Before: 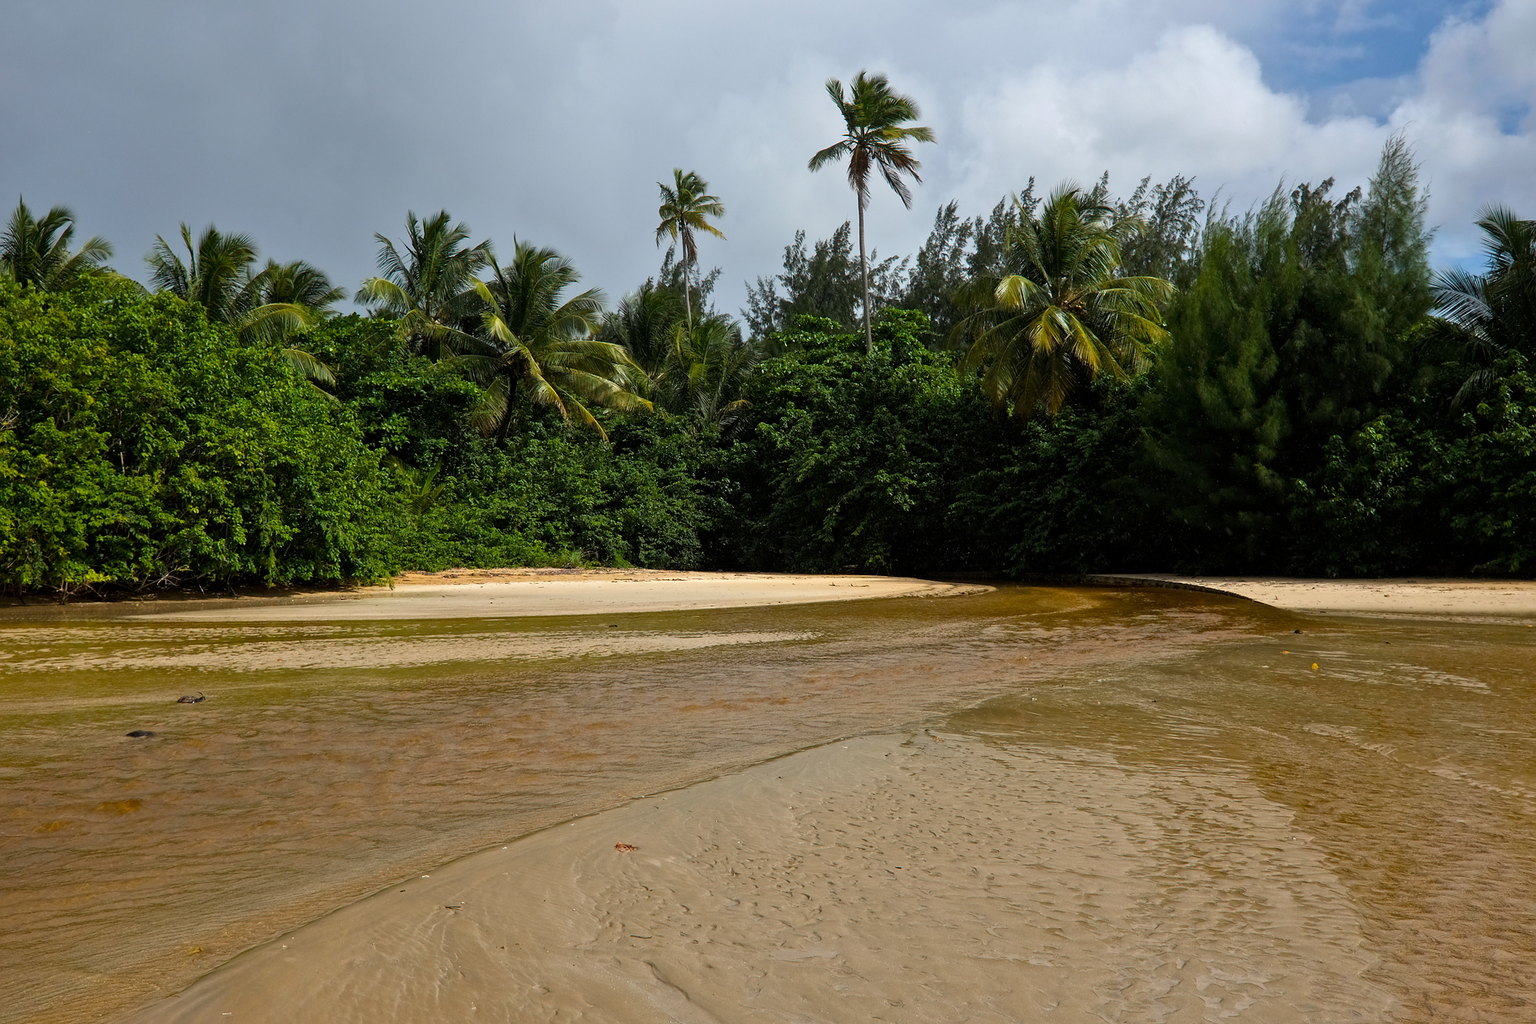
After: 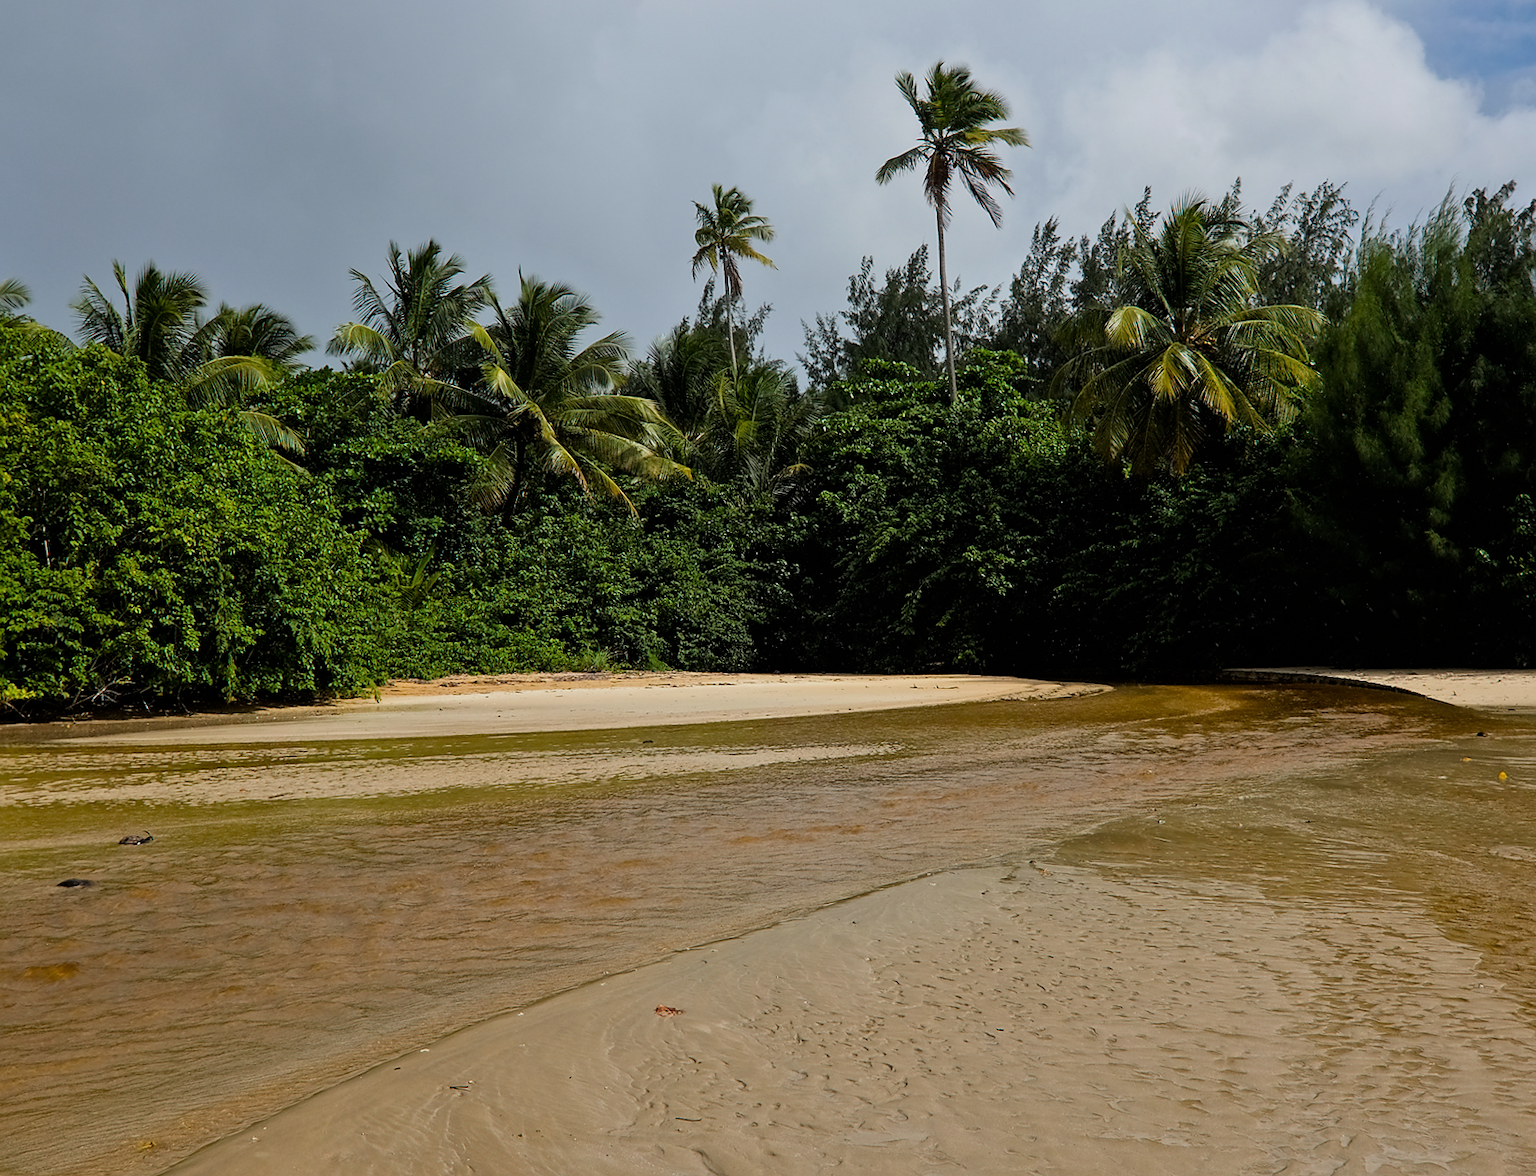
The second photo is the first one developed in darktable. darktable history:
sharpen: radius 1.559, amount 0.373, threshold 1.271
crop and rotate: angle 1°, left 4.281%, top 0.642%, right 11.383%, bottom 2.486%
filmic rgb: black relative exposure -8.15 EV, white relative exposure 3.76 EV, hardness 4.46
